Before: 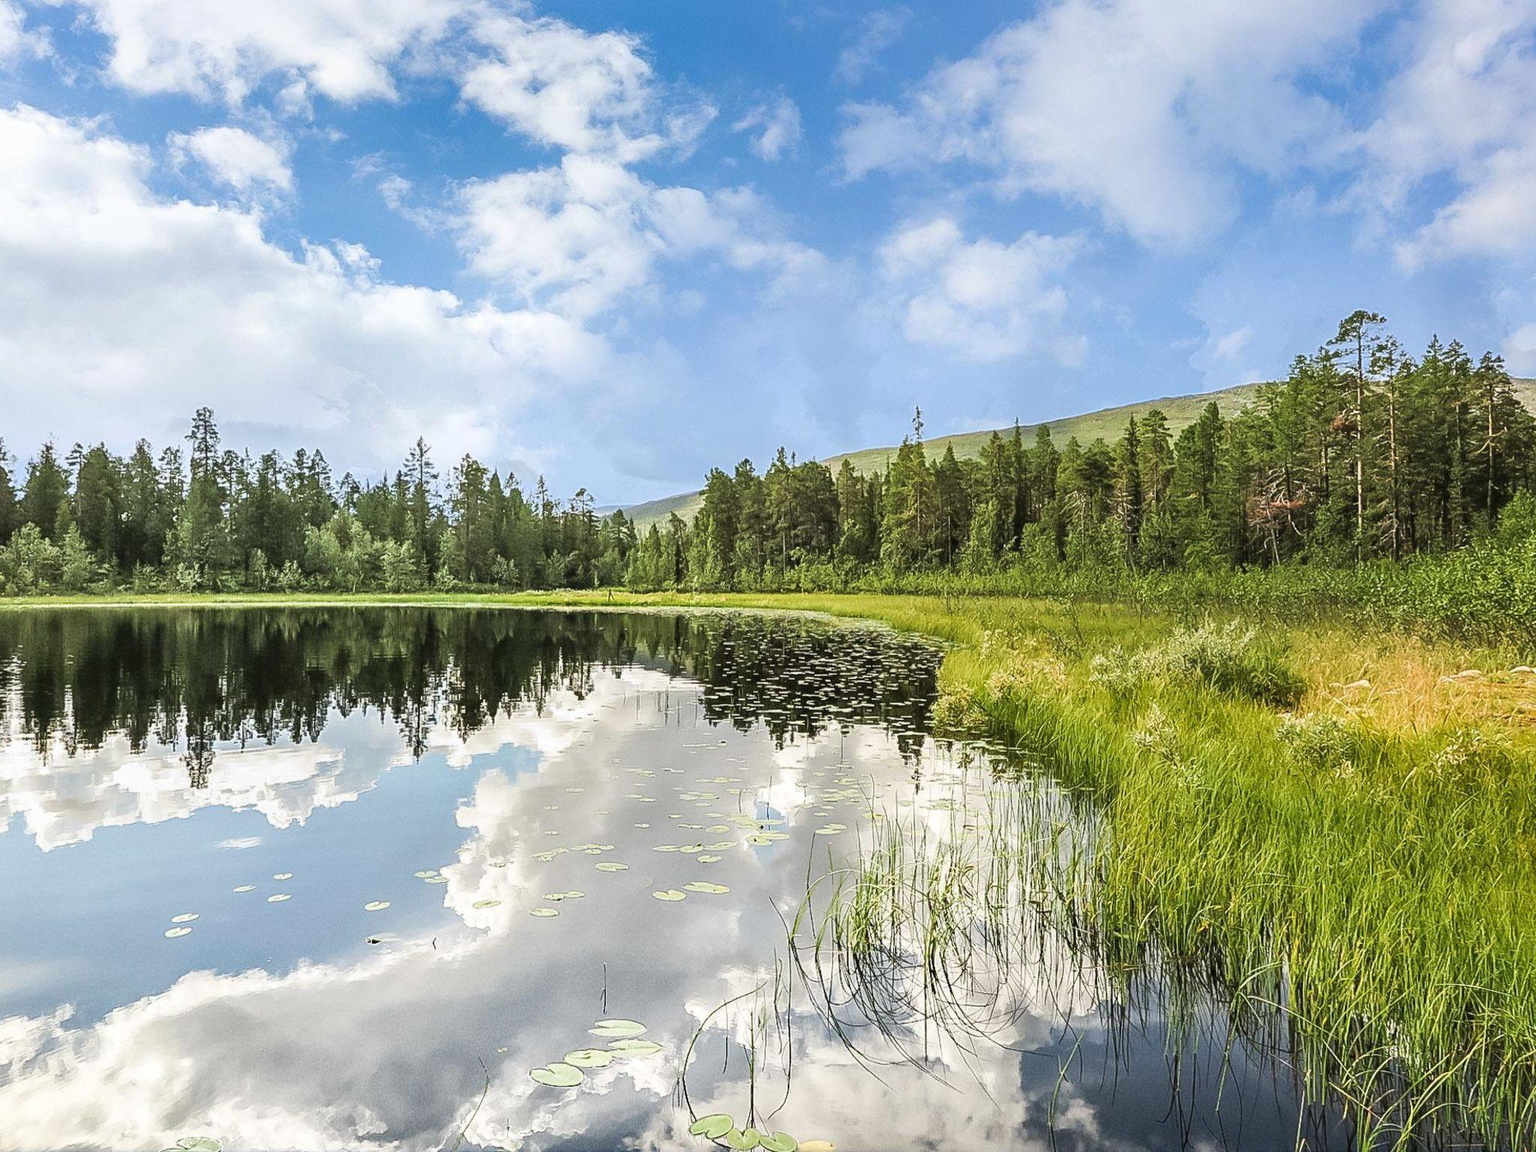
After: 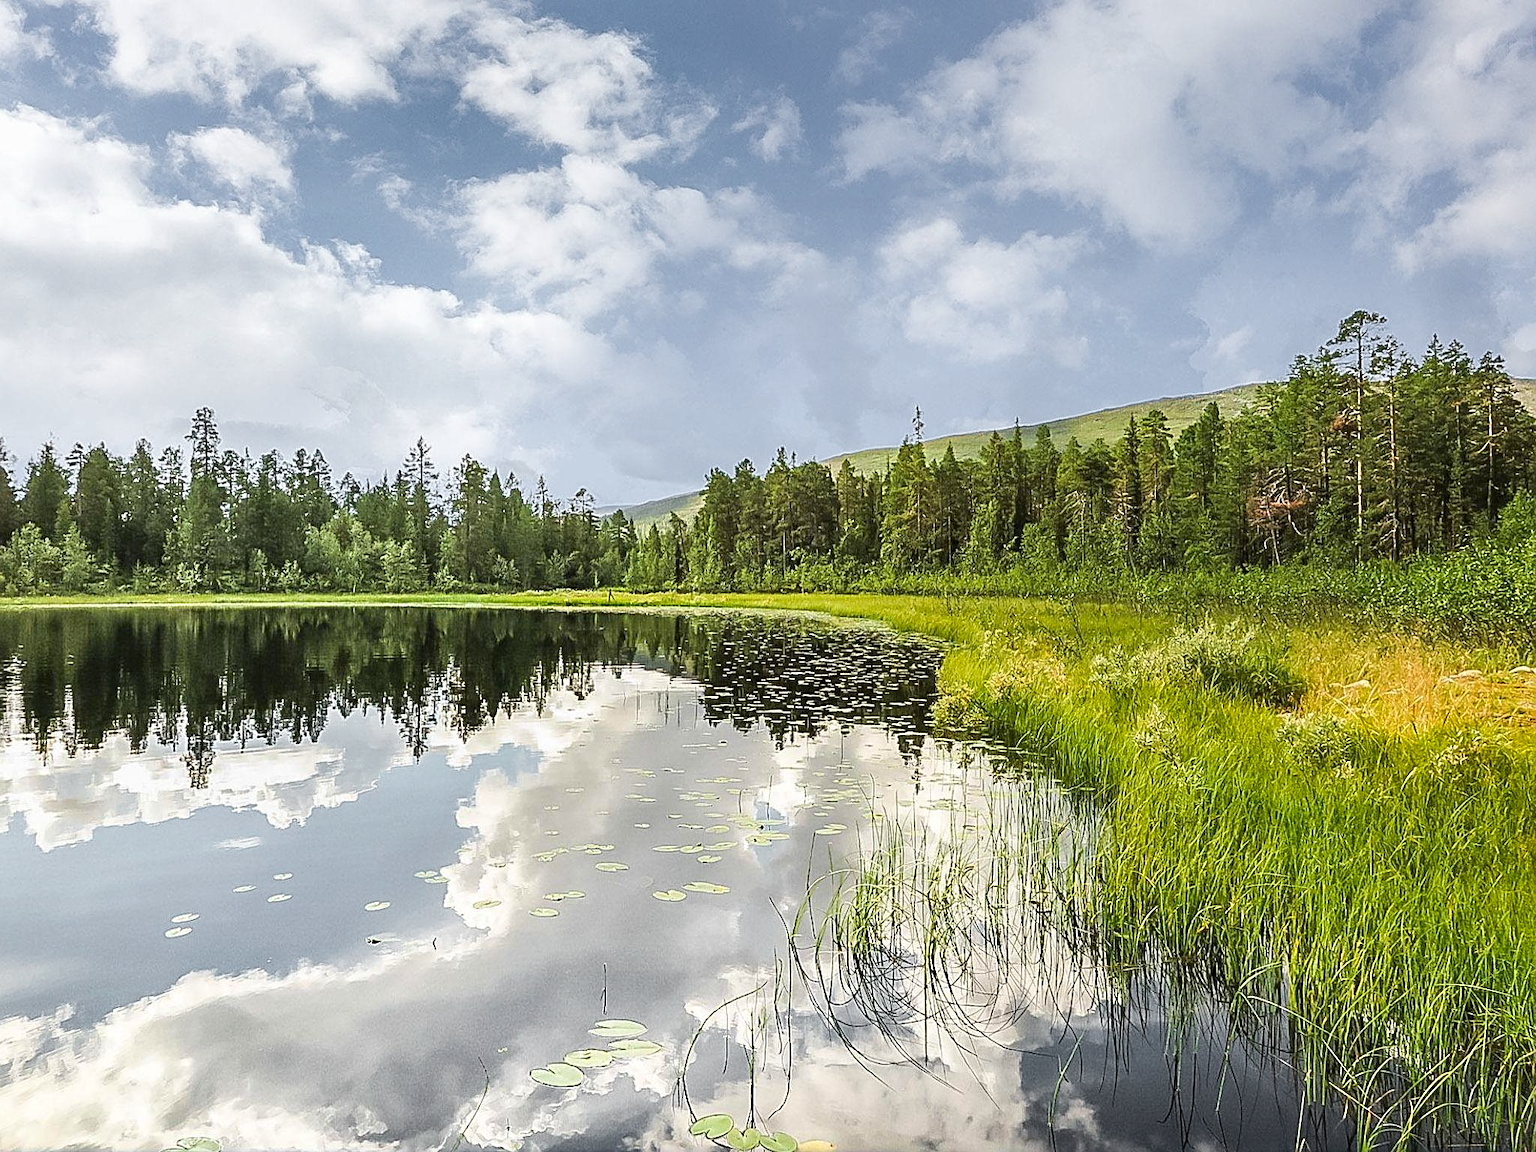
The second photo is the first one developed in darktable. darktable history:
color zones: curves: ch1 [(0.25, 0.61) (0.75, 0.248)]
sharpen: on, module defaults
